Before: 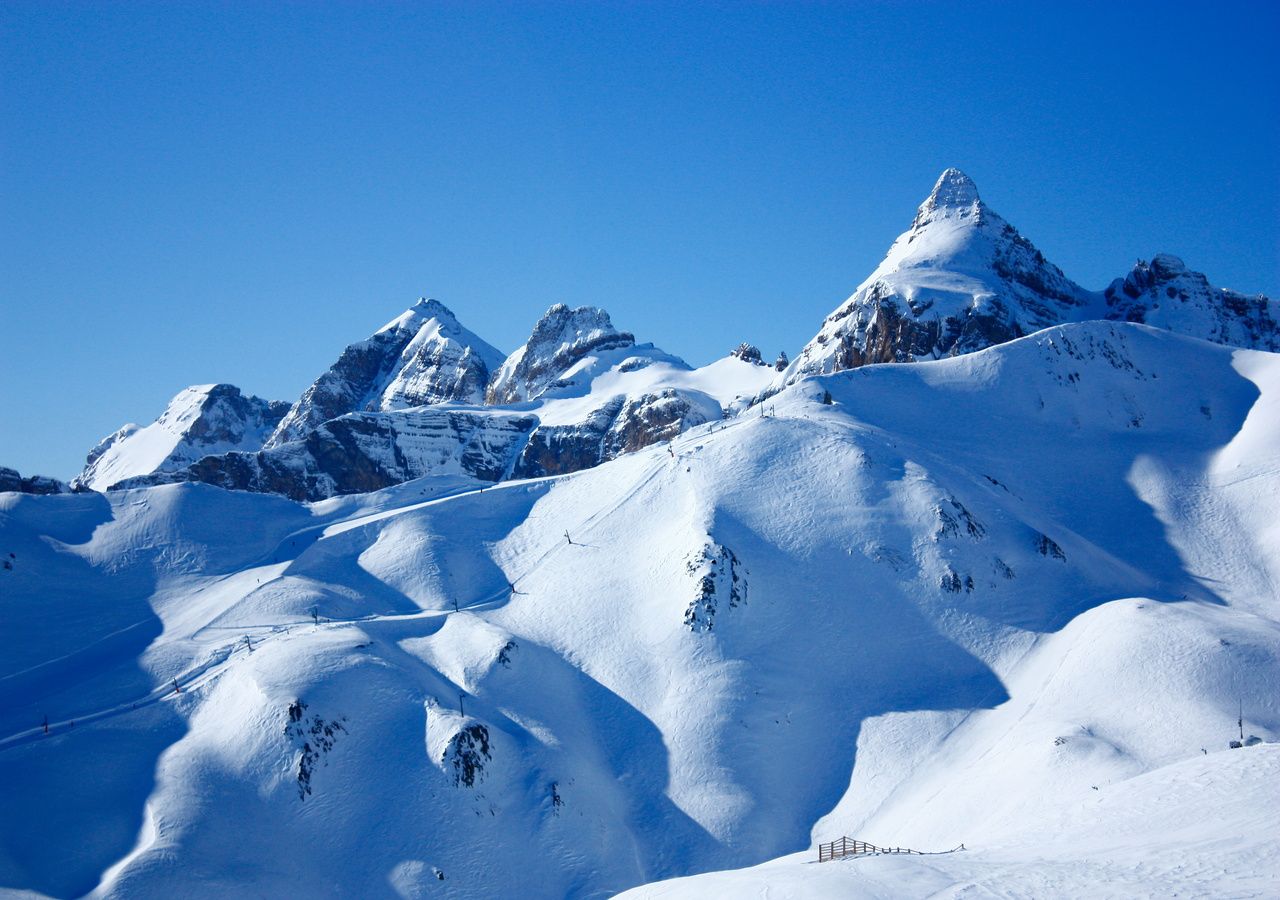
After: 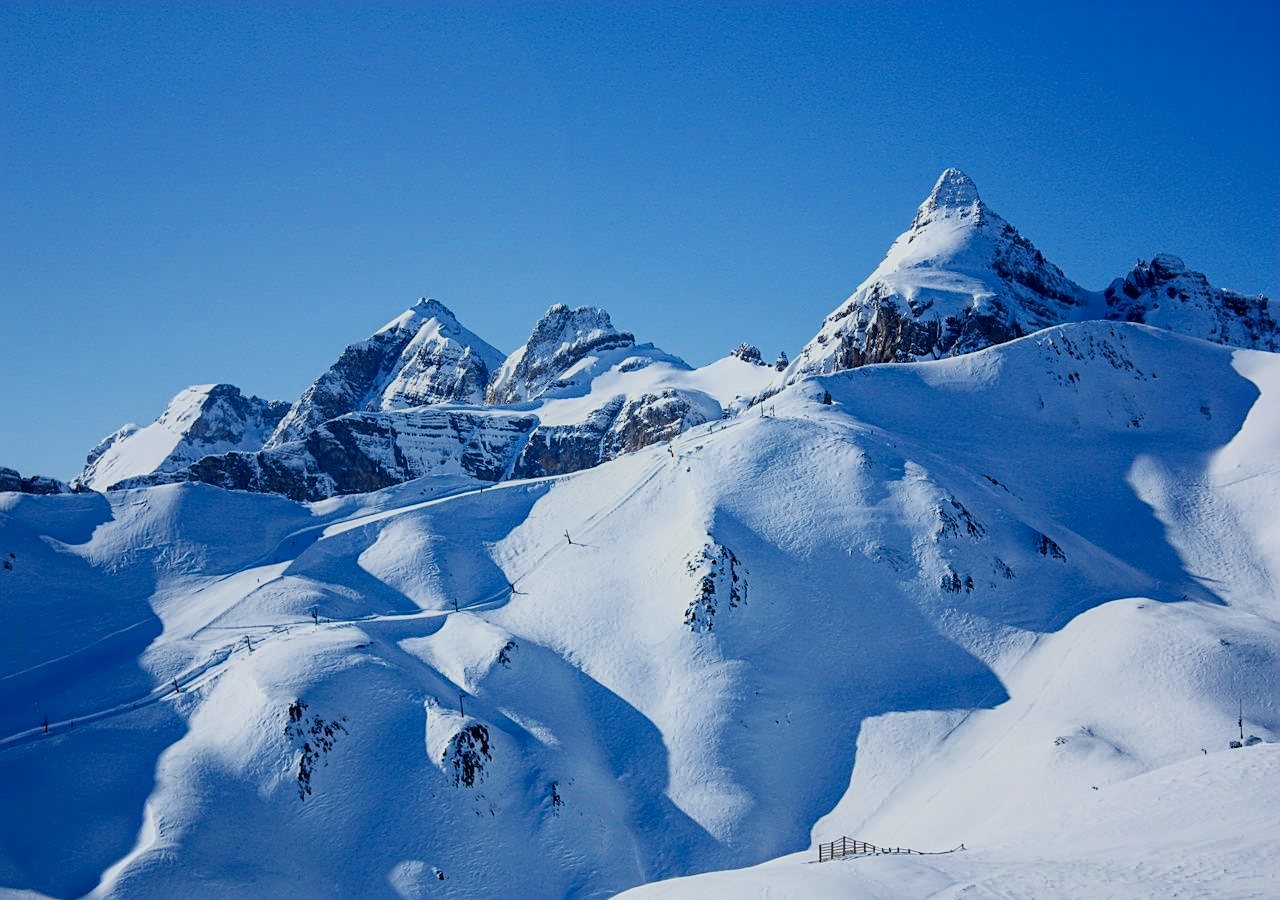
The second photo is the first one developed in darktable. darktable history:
local contrast: on, module defaults
sharpen: on, module defaults
filmic rgb: black relative exposure -7.65 EV, white relative exposure 4.56 EV, hardness 3.61, color science v6 (2022)
